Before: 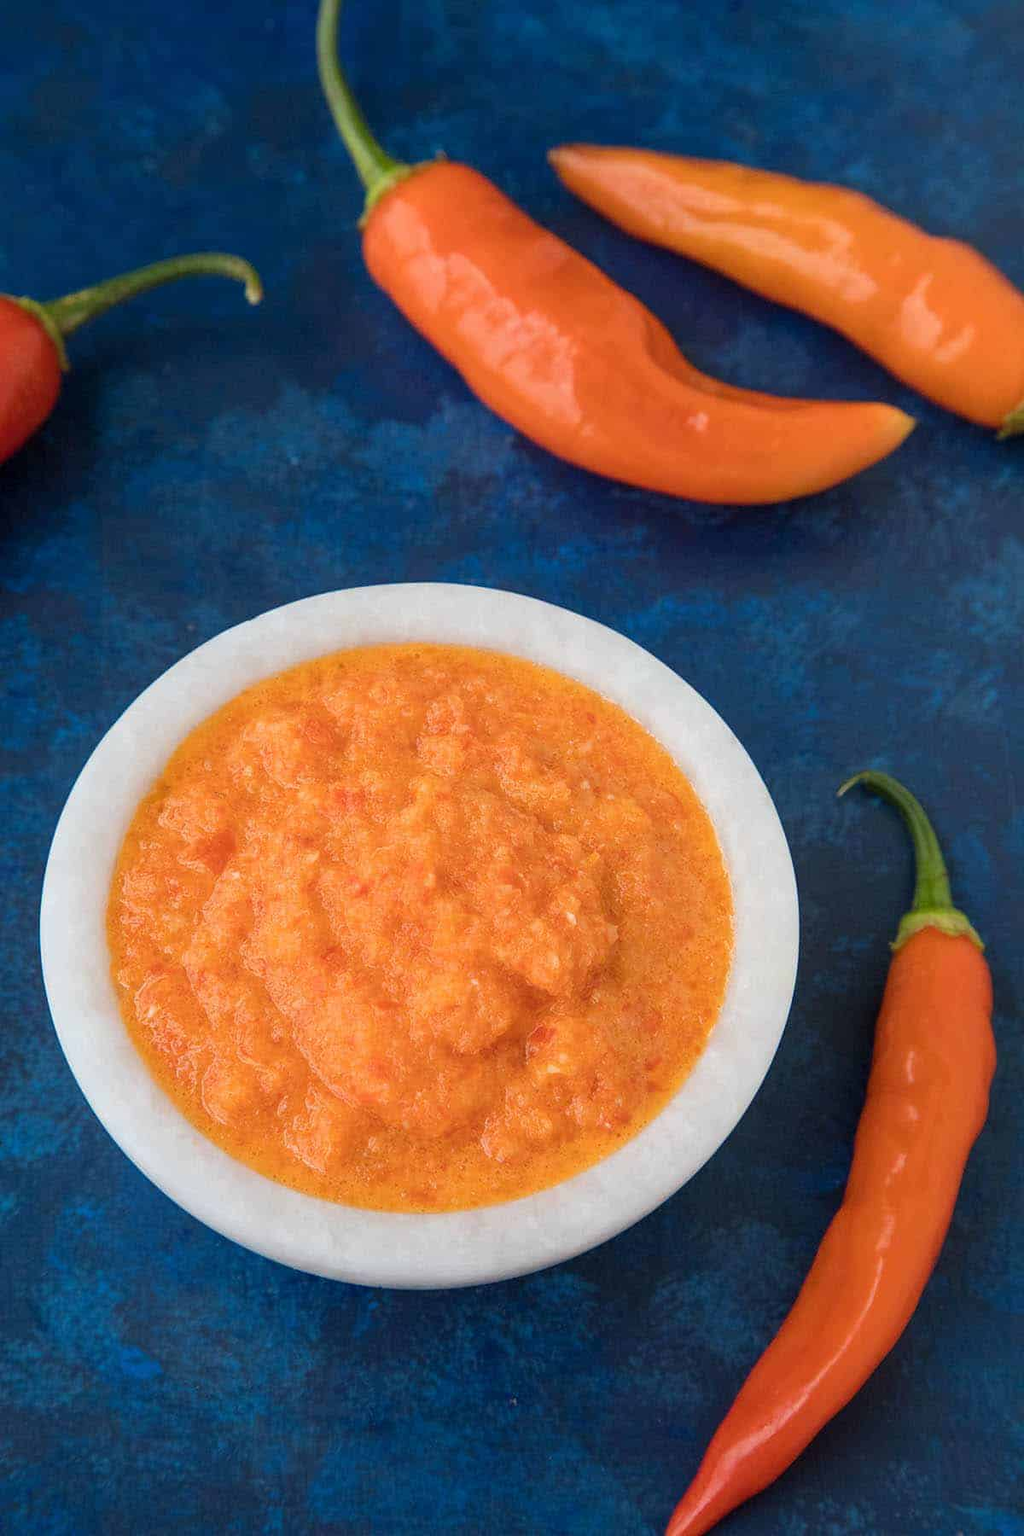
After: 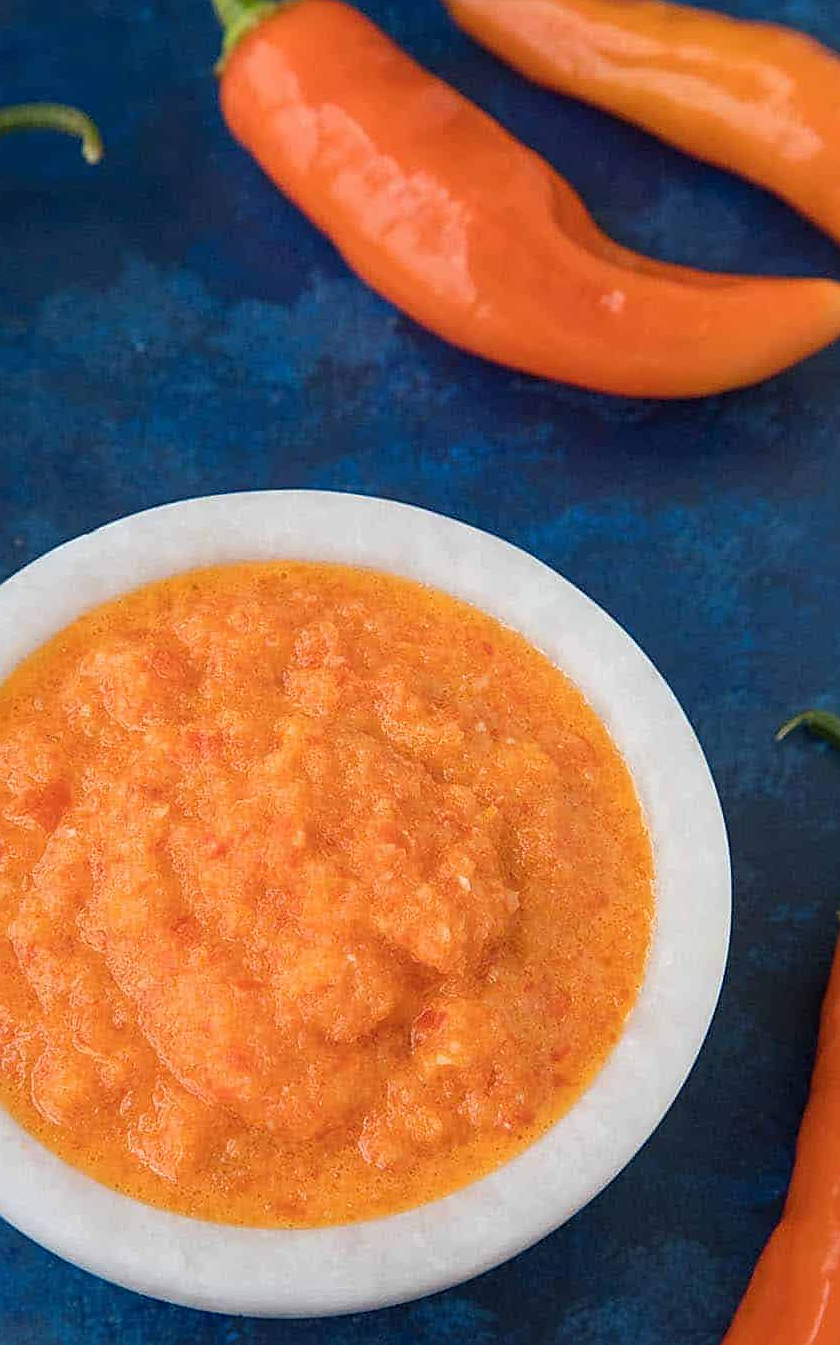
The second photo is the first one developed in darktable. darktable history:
crop and rotate: left 17.111%, top 10.729%, right 12.834%, bottom 14.539%
sharpen: amount 0.588
